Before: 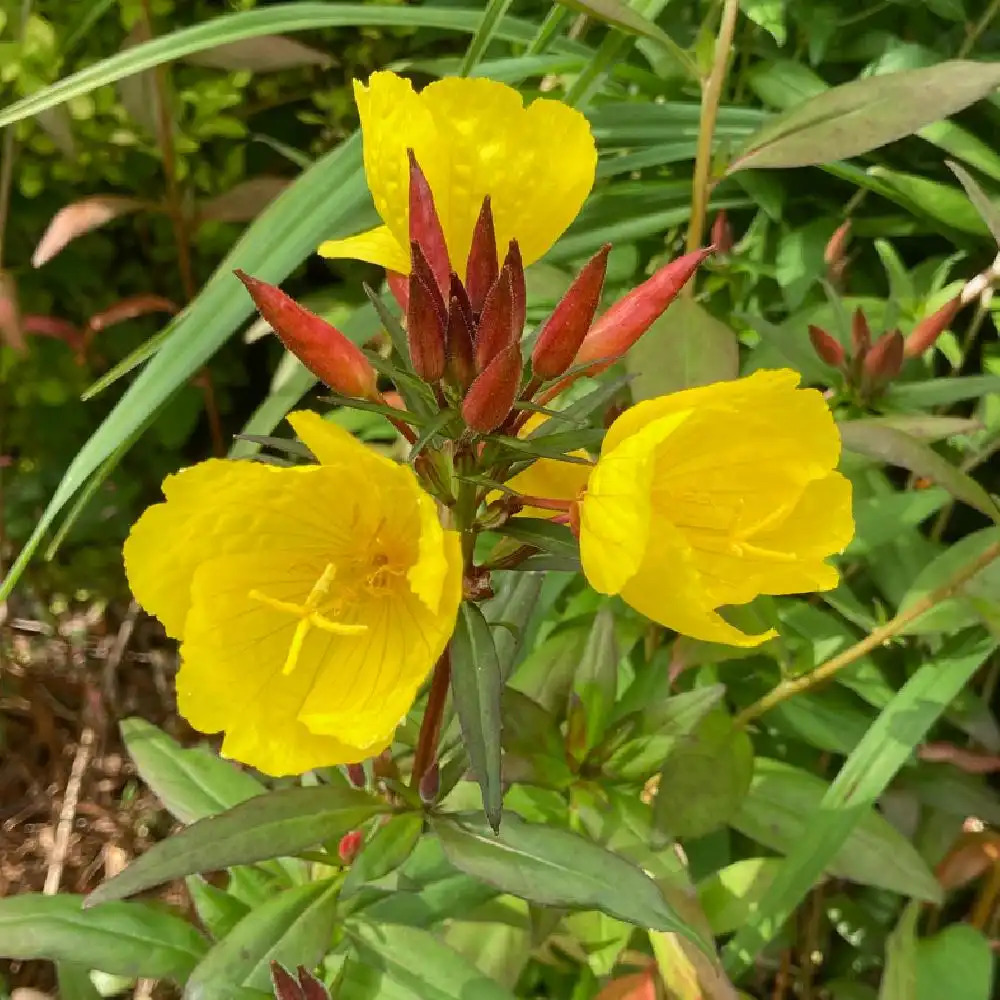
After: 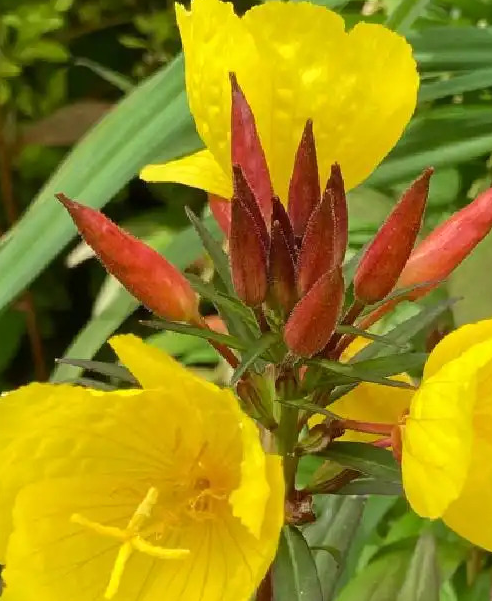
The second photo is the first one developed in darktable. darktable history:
exposure: exposure 0.078 EV, compensate highlight preservation false
crop: left 17.835%, top 7.675%, right 32.881%, bottom 32.213%
